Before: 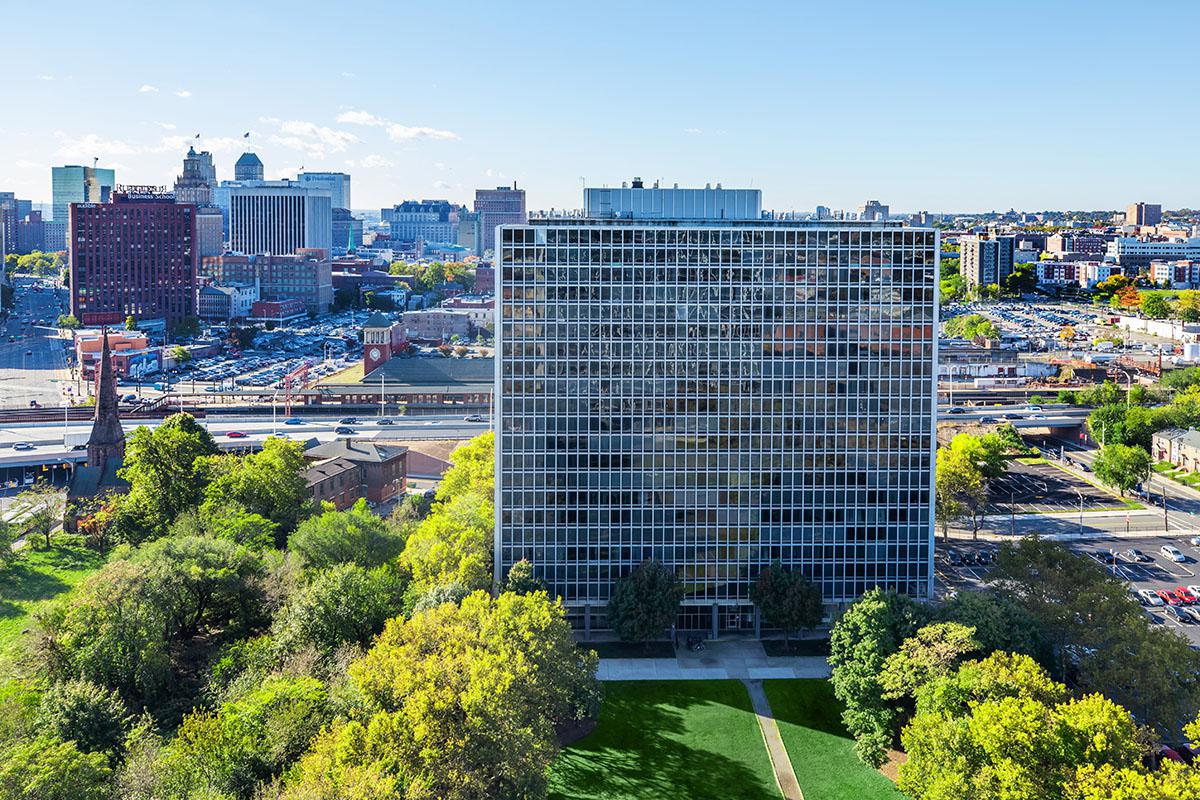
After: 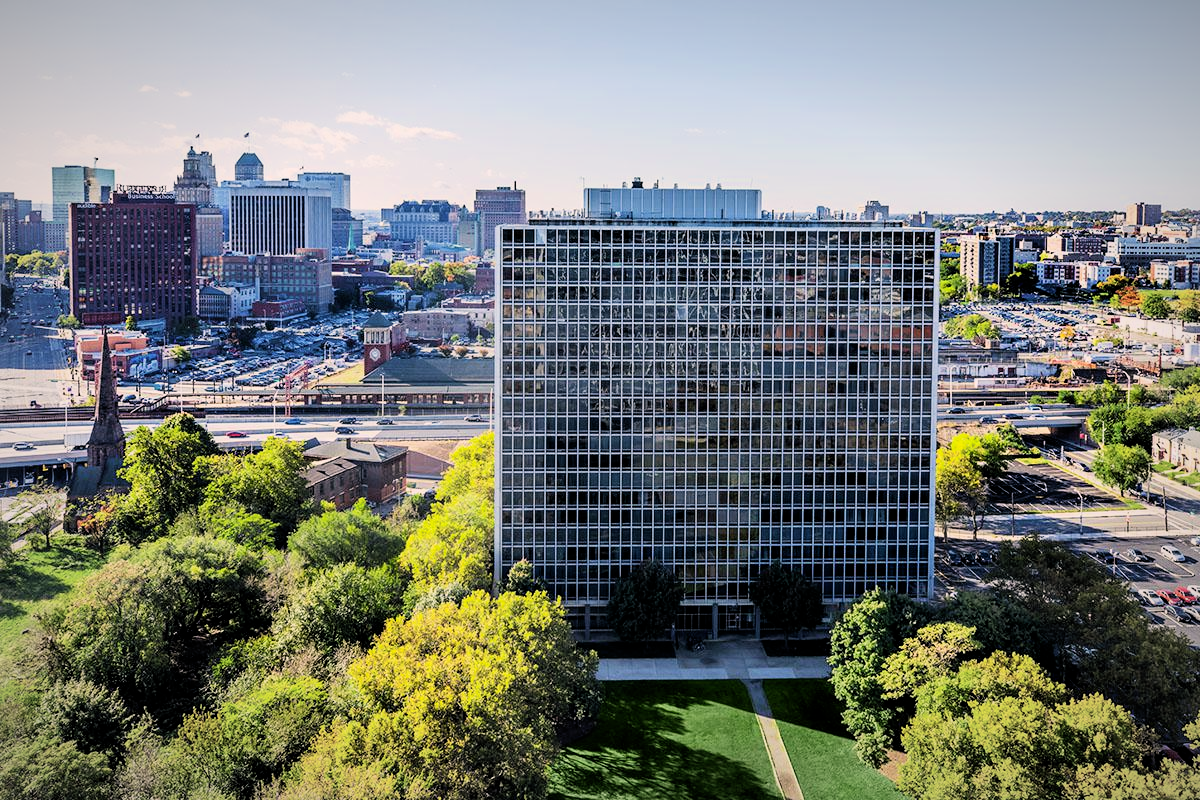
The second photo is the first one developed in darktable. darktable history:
color correction: highlights a* 6, highlights b* 4.77
filmic rgb: middle gray luminance 9.86%, black relative exposure -8.61 EV, white relative exposure 3.31 EV, target black luminance 0%, hardness 5.2, latitude 44.57%, contrast 1.308, highlights saturation mix 5.51%, shadows ↔ highlights balance 24.19%, iterations of high-quality reconstruction 0
vignetting: fall-off radius 69.92%, center (0, 0.004), automatic ratio true, unbound false
